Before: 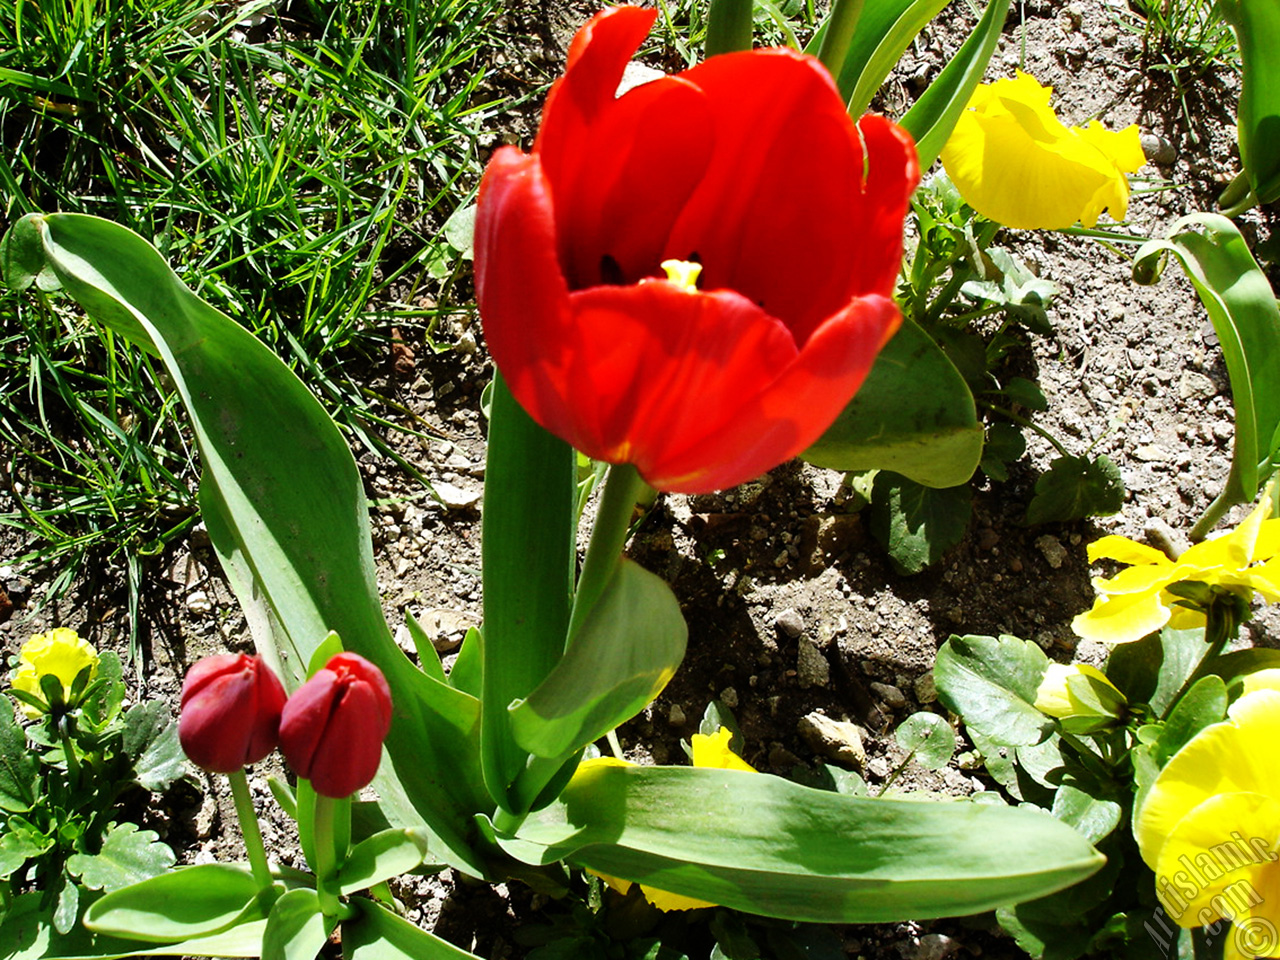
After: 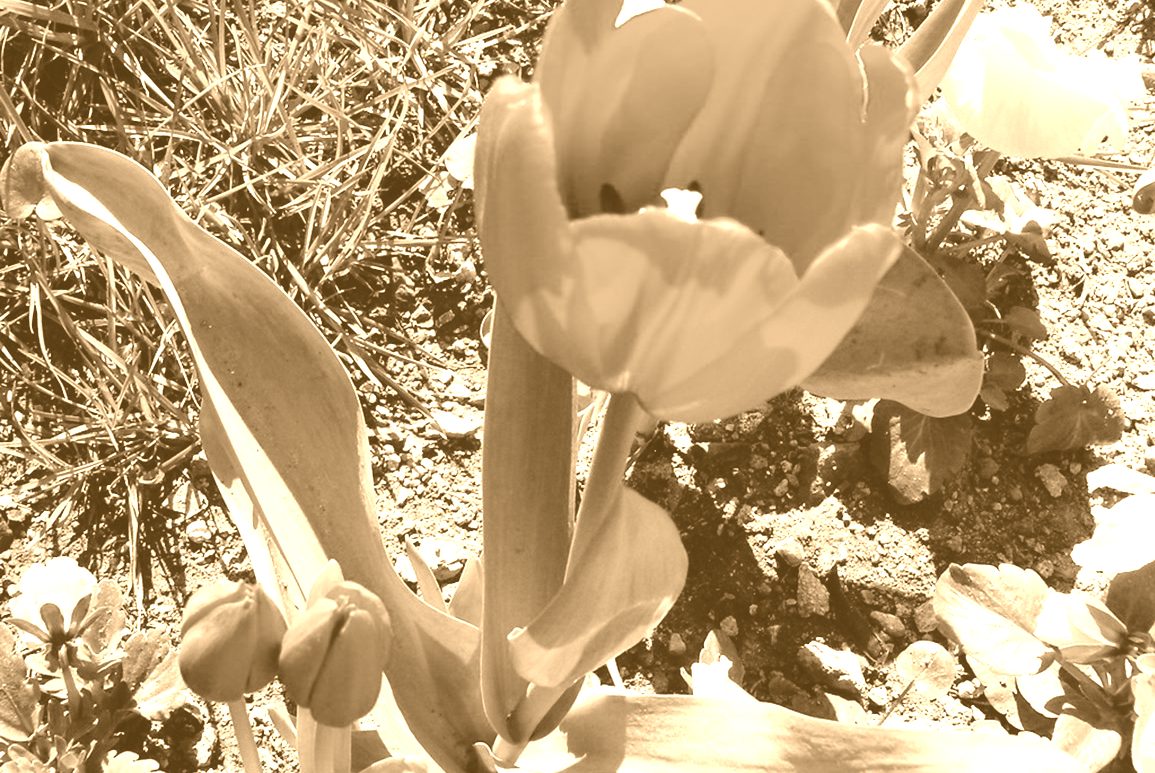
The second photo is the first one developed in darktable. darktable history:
shadows and highlights: shadows 43.06, highlights 6.94
crop: top 7.49%, right 9.717%, bottom 11.943%
colorize: hue 28.8°, source mix 100%
